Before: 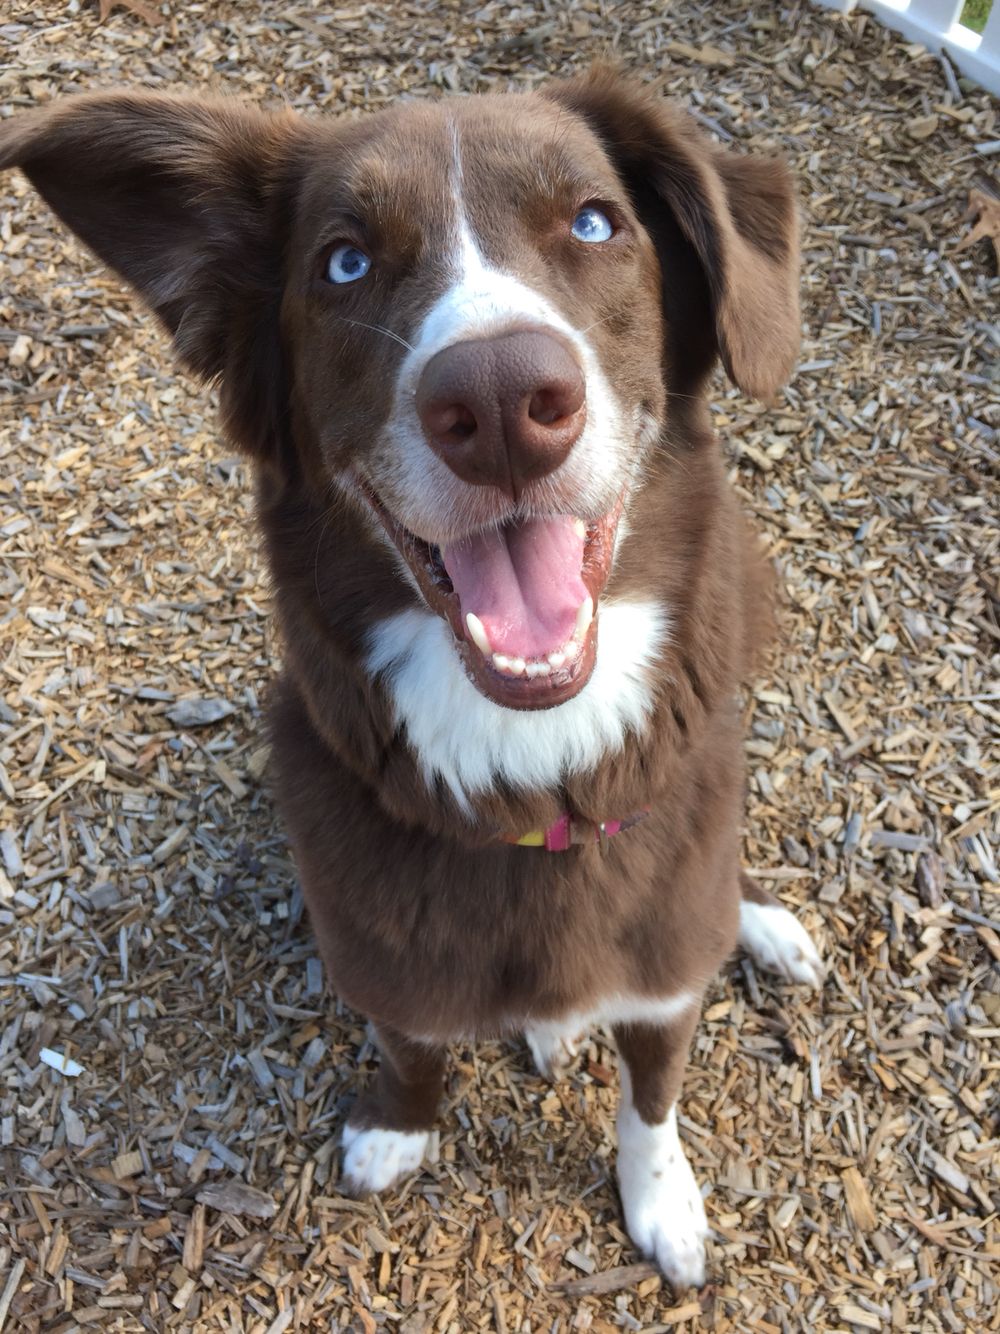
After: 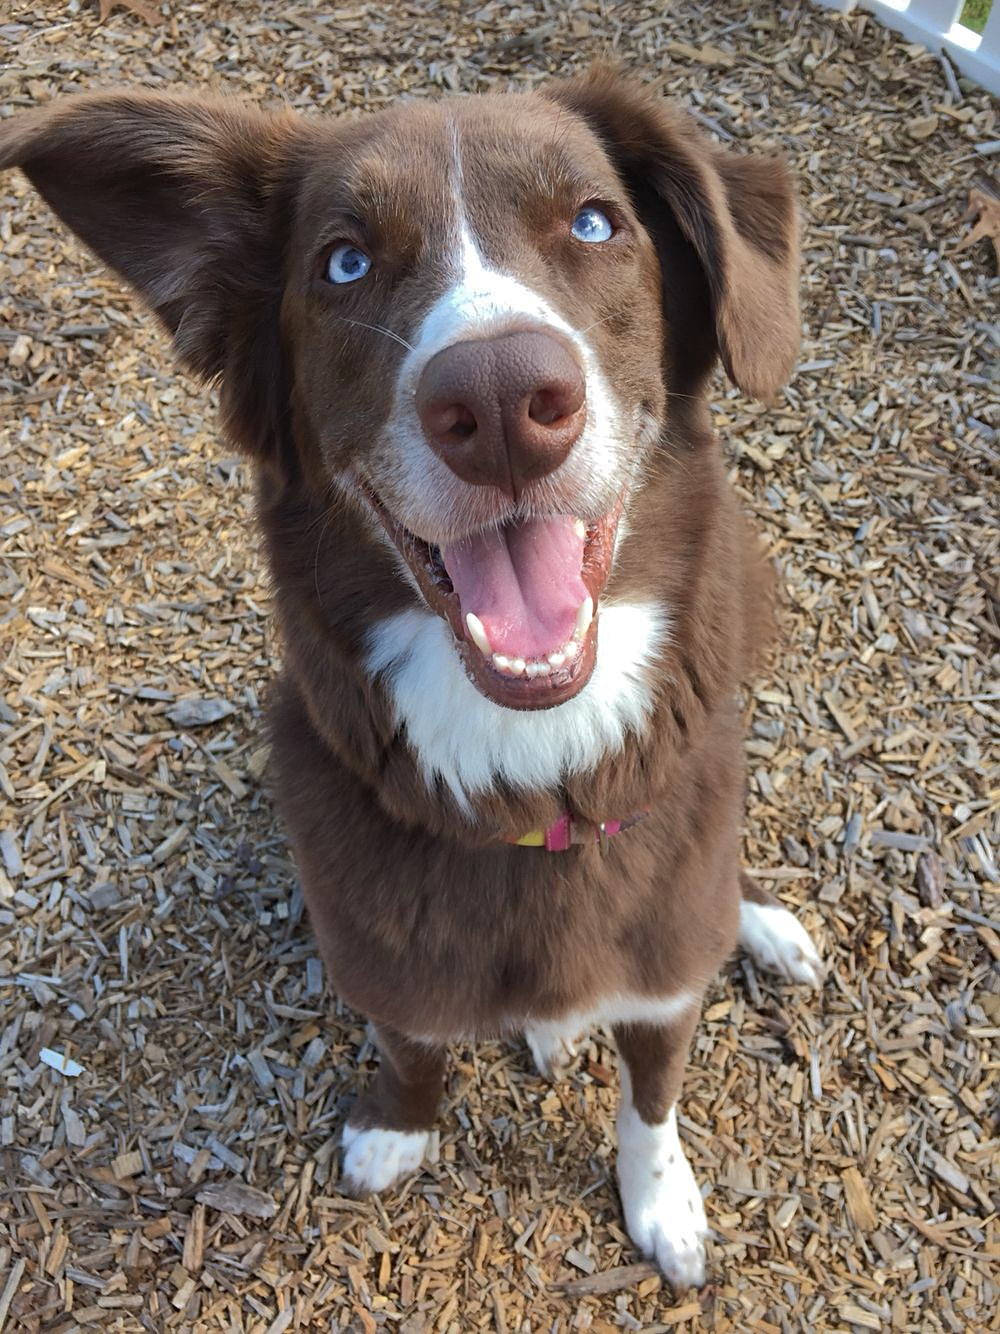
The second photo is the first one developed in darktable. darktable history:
shadows and highlights: shadows 40, highlights -60
tone equalizer: on, module defaults
sharpen: on, module defaults
